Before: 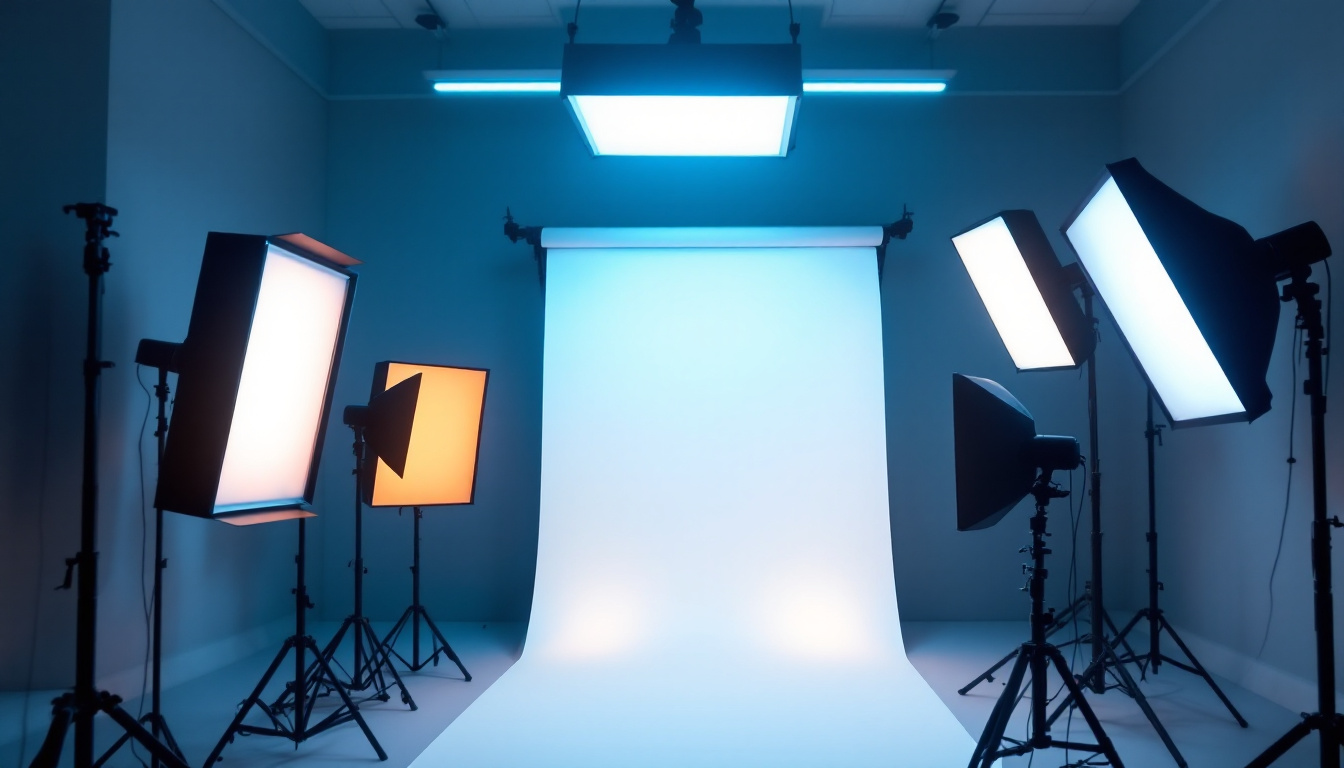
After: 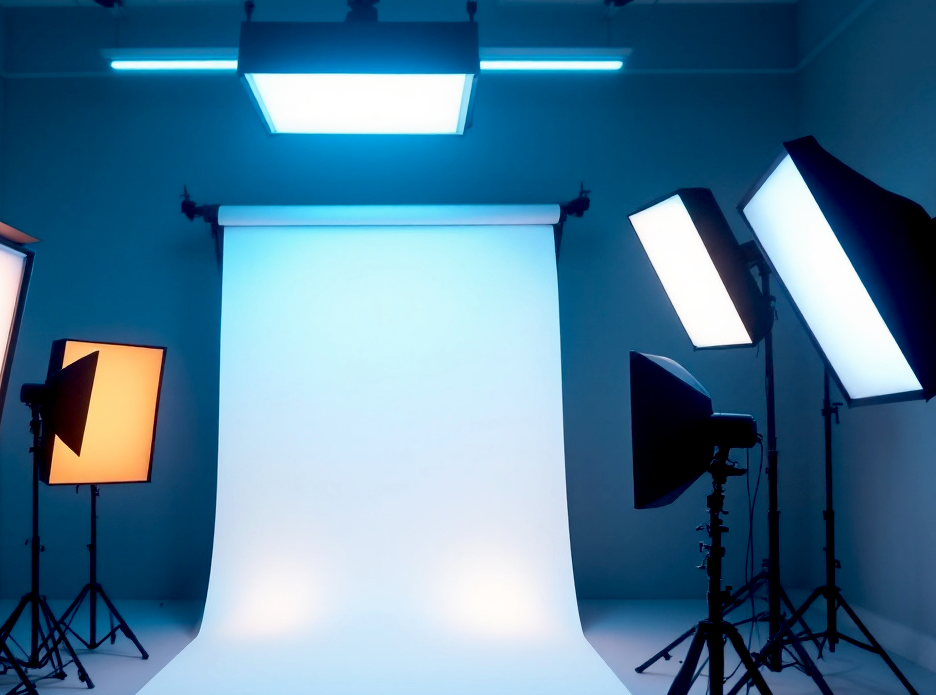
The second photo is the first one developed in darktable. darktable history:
exposure: black level correction 0.013, compensate highlight preservation false
crop and rotate: left 24.048%, top 2.964%, right 6.282%, bottom 6.524%
